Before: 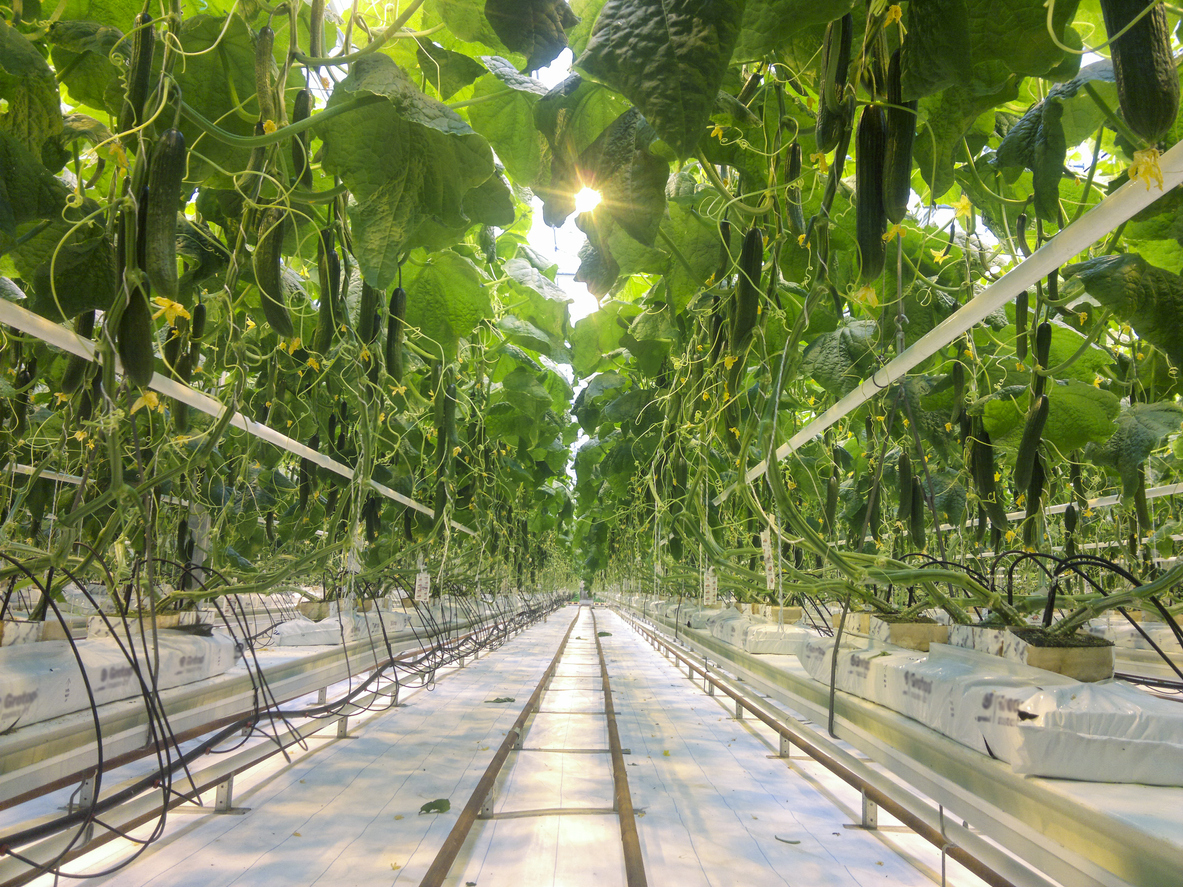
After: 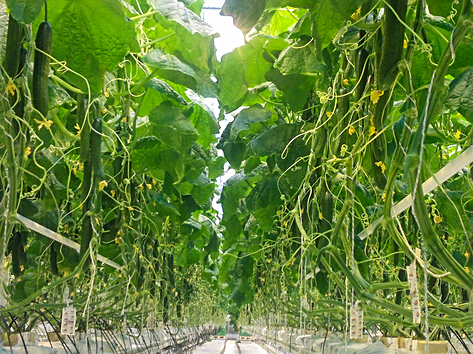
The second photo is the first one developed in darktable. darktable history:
crop: left 30%, top 30%, right 30%, bottom 30%
sharpen: on, module defaults
